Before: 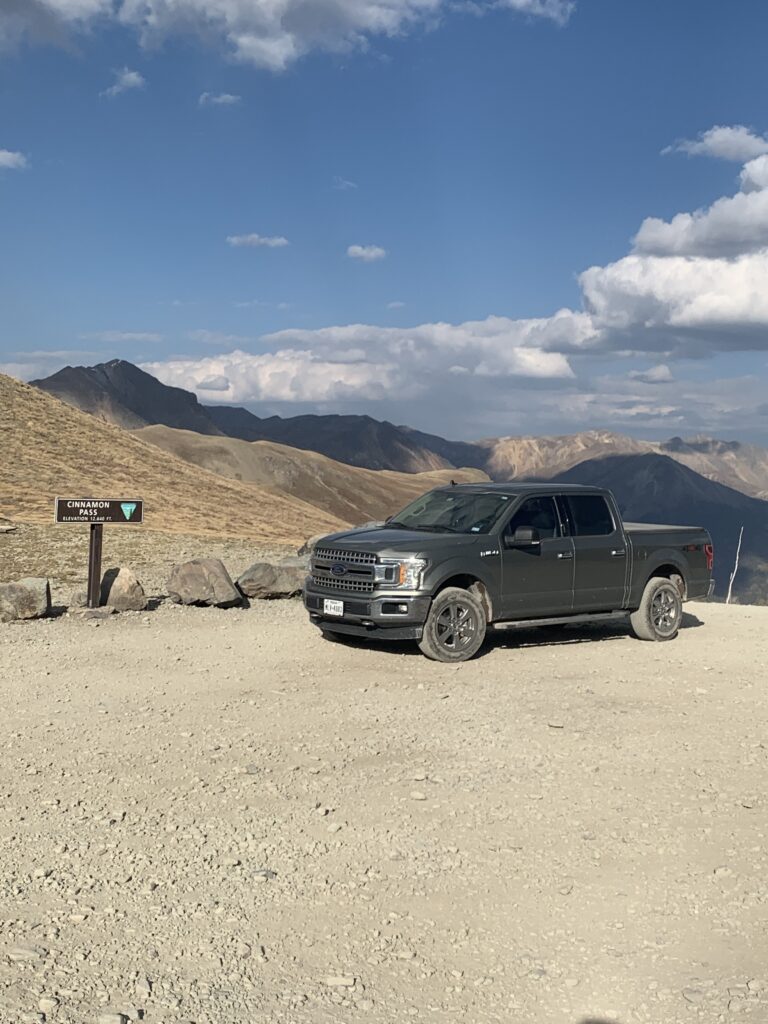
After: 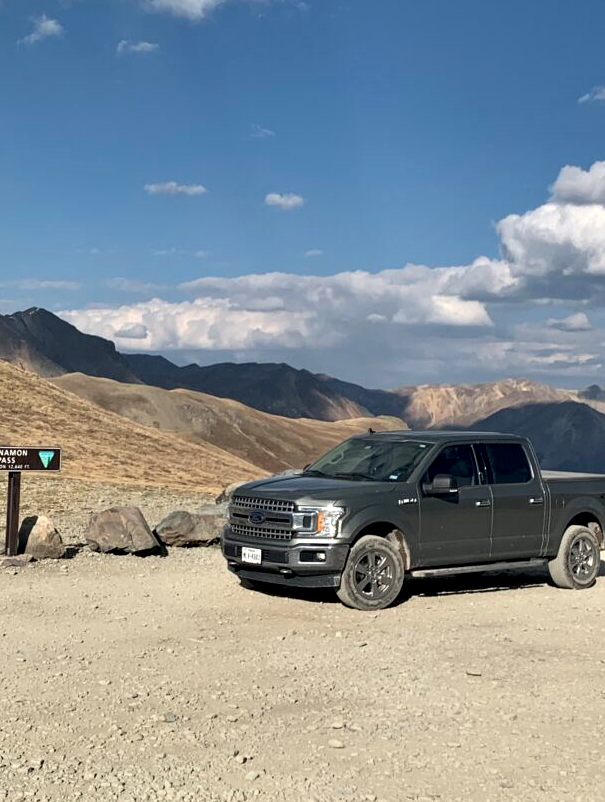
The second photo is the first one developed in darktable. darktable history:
contrast equalizer: y [[0.6 ×6], [0.55 ×6], [0 ×6], [0 ×6], [0 ×6]], mix 0.573
crop and rotate: left 10.756%, top 5.139%, right 10.378%, bottom 16.524%
